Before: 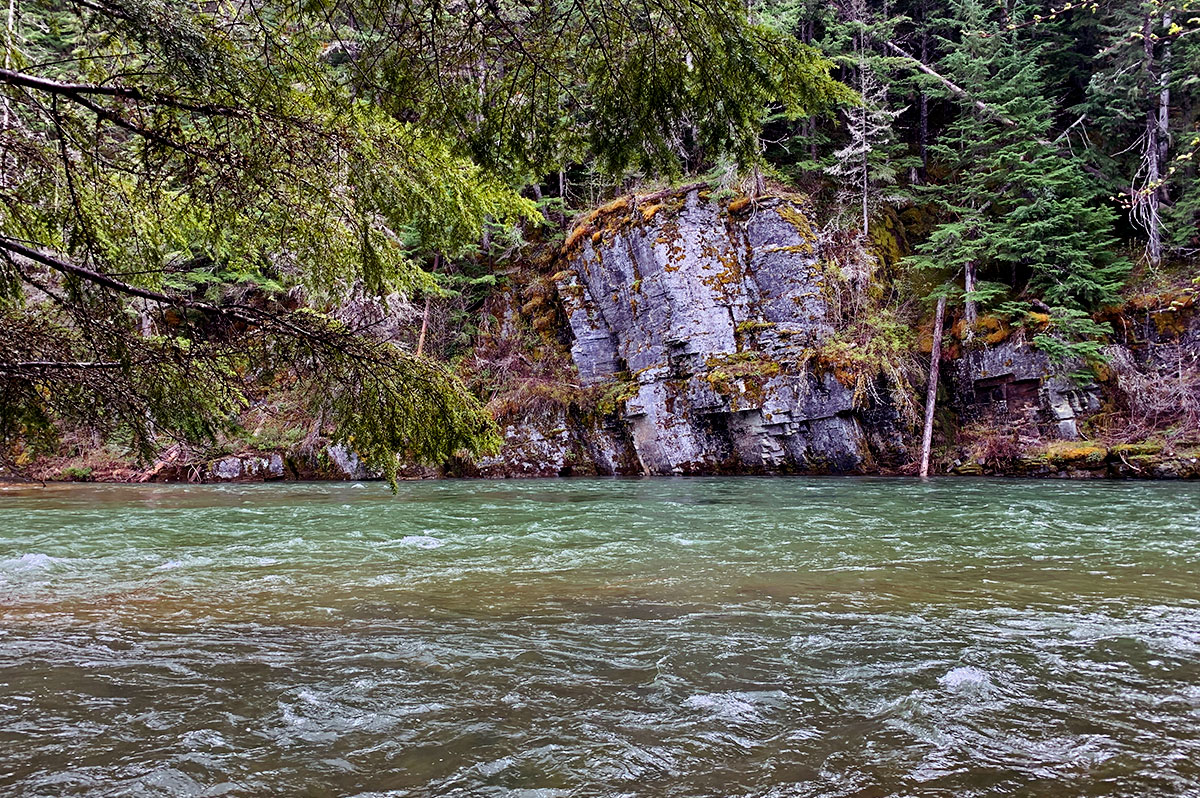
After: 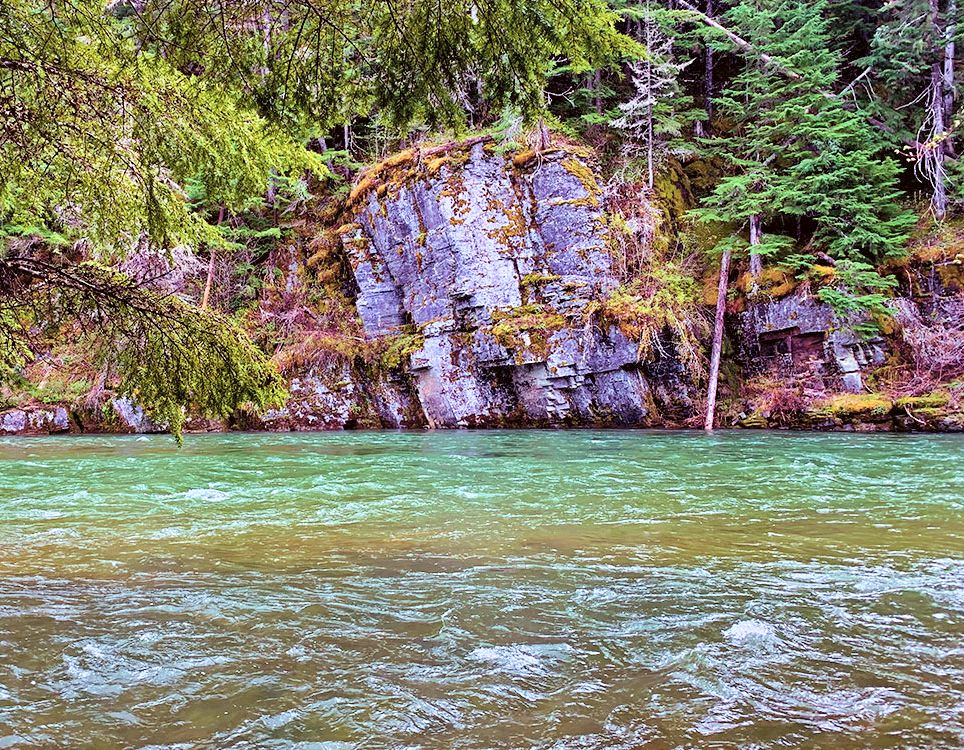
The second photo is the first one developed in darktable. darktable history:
contrast brightness saturation: brightness 0.28
local contrast: mode bilateral grid, contrast 19, coarseness 50, detail 132%, midtone range 0.2
color correction: highlights a* -2.72, highlights b* -2.42, shadows a* 2.31, shadows b* 2.9
crop and rotate: left 17.963%, top 6.001%, right 1.683%
velvia: strength 66.62%, mid-tones bias 0.973
